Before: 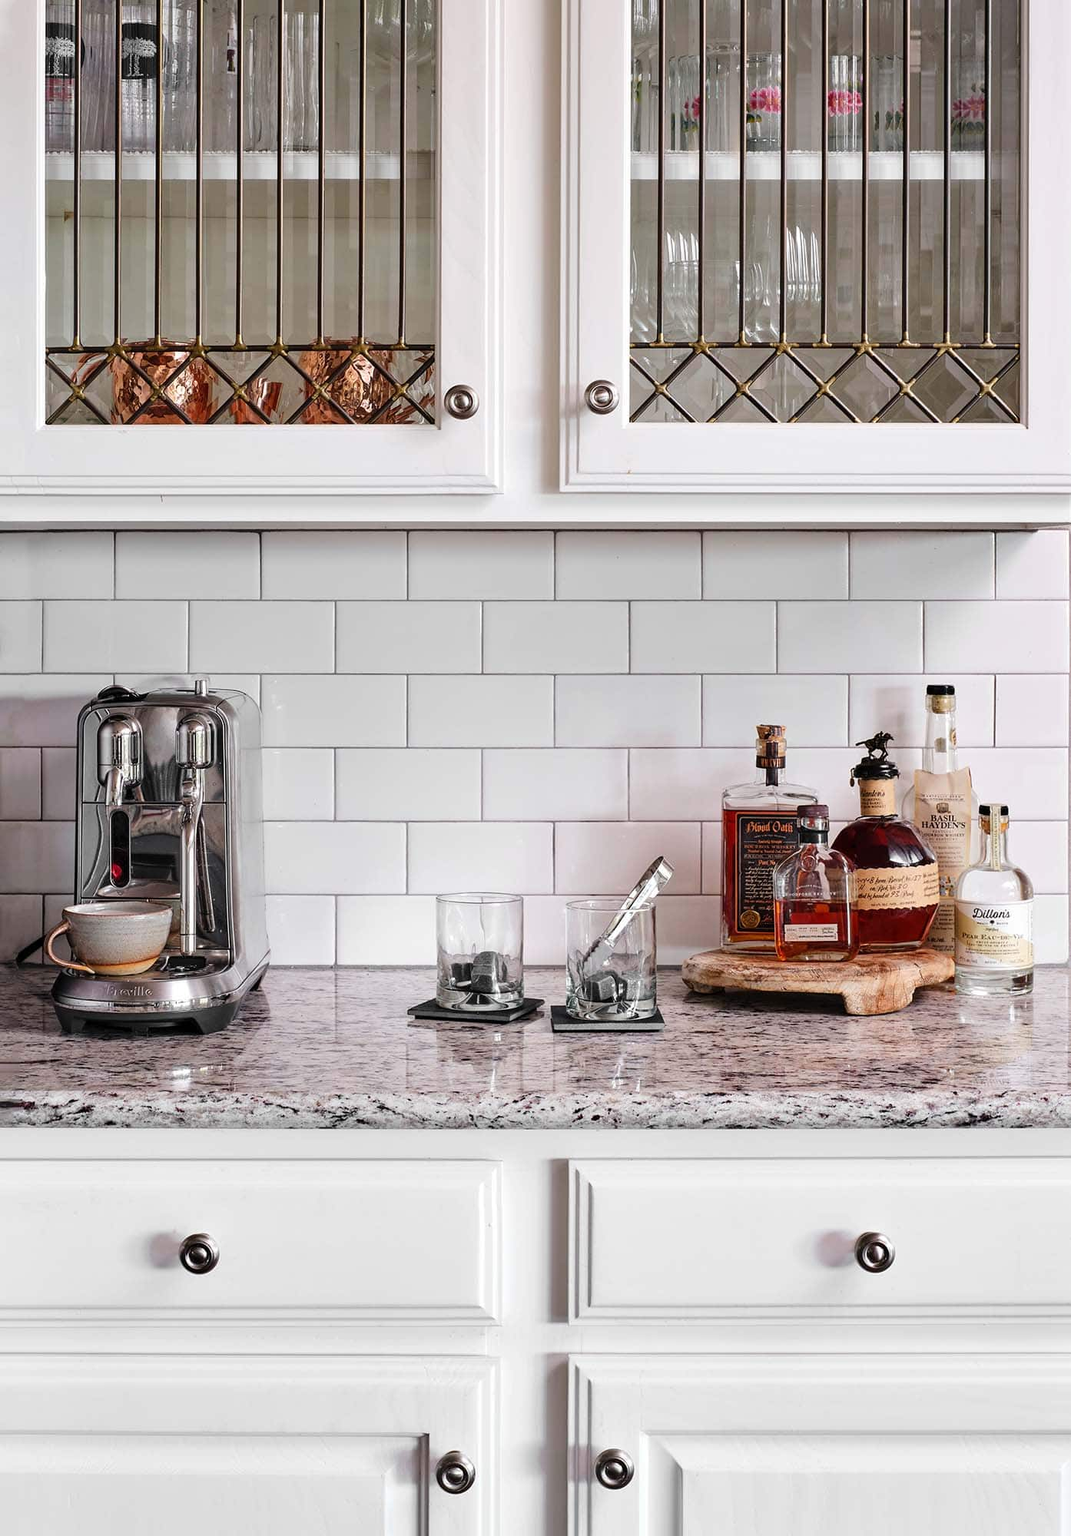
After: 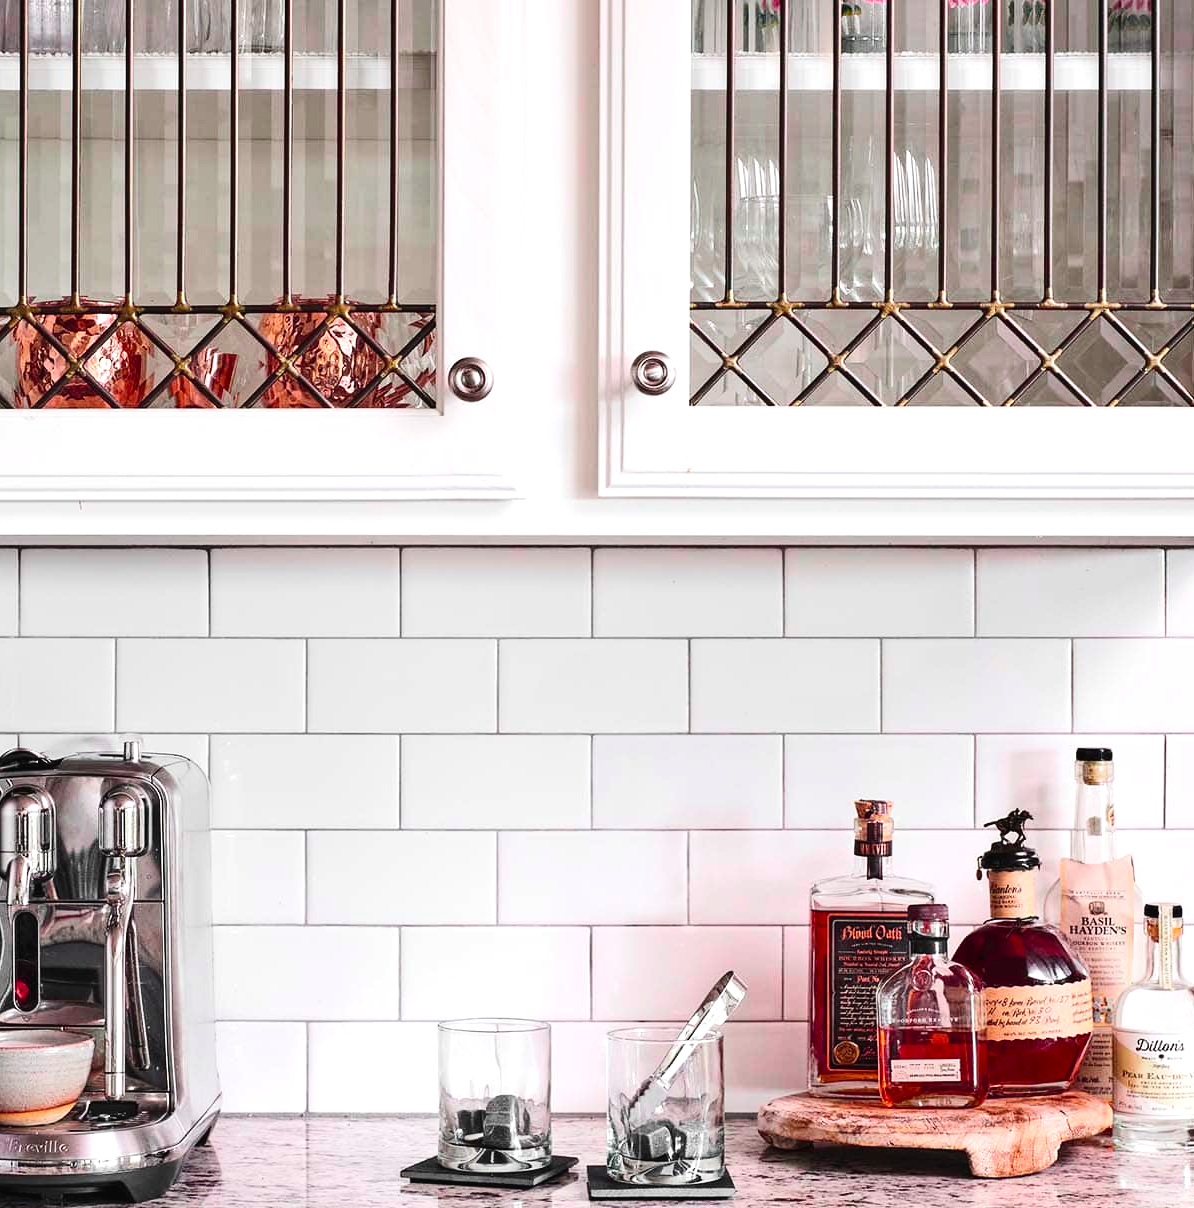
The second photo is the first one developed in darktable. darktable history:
exposure: black level correction 0.001, exposure 0.5 EV, compensate exposure bias true, compensate highlight preservation false
crop and rotate: left 9.345%, top 7.22%, right 4.982%, bottom 32.331%
tone curve: curves: ch0 [(0, 0.023) (0.217, 0.19) (0.754, 0.801) (1, 0.977)]; ch1 [(0, 0) (0.392, 0.398) (0.5, 0.5) (0.521, 0.529) (0.56, 0.592) (1, 1)]; ch2 [(0, 0) (0.5, 0.5) (0.579, 0.561) (0.65, 0.657) (1, 1)], color space Lab, independent channels, preserve colors none
